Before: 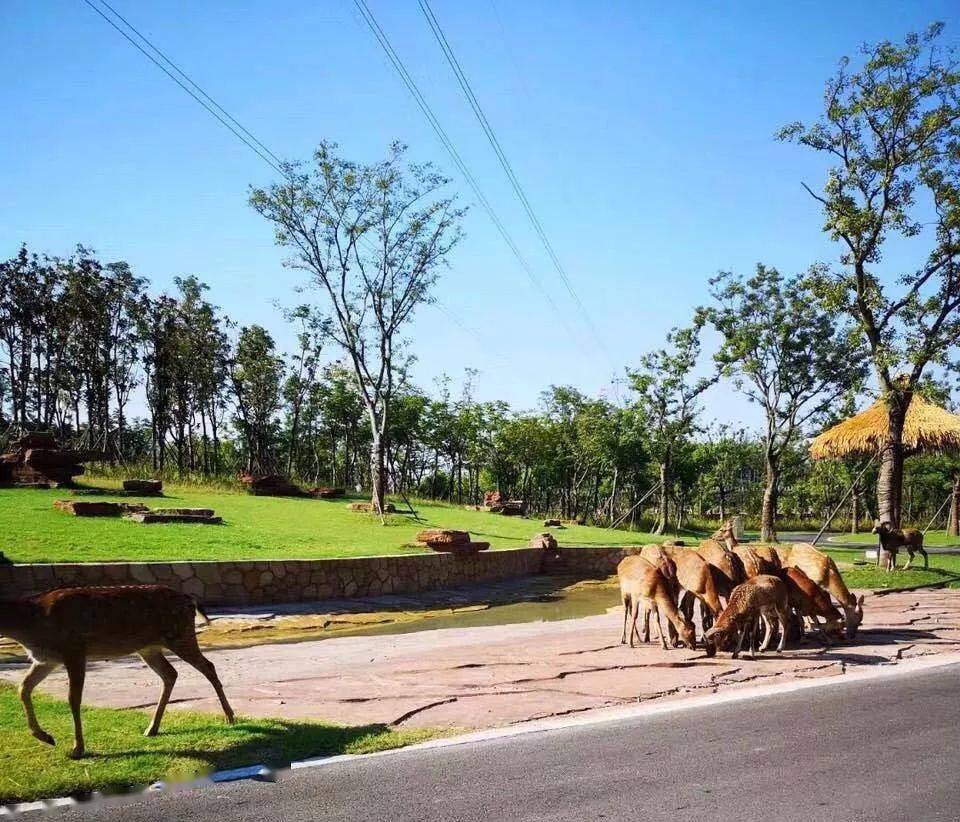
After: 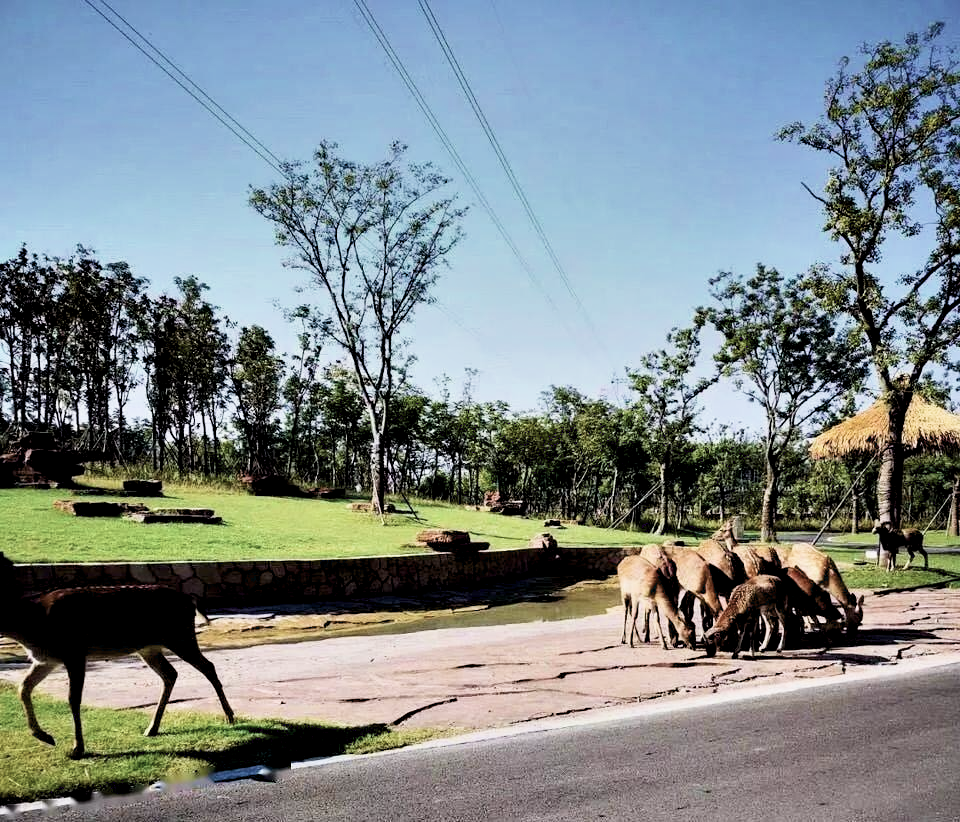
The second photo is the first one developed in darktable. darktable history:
contrast equalizer: octaves 7, y [[0.6 ×6], [0.55 ×6], [0 ×6], [0 ×6], [0 ×6]]
contrast brightness saturation: contrast 0.102, saturation -0.354
velvia: on, module defaults
filmic rgb: black relative exposure -16 EV, white relative exposure 4.06 EV, target black luminance 0%, hardness 7.55, latitude 72.24%, contrast 0.905, highlights saturation mix 11.24%, shadows ↔ highlights balance -0.367%
